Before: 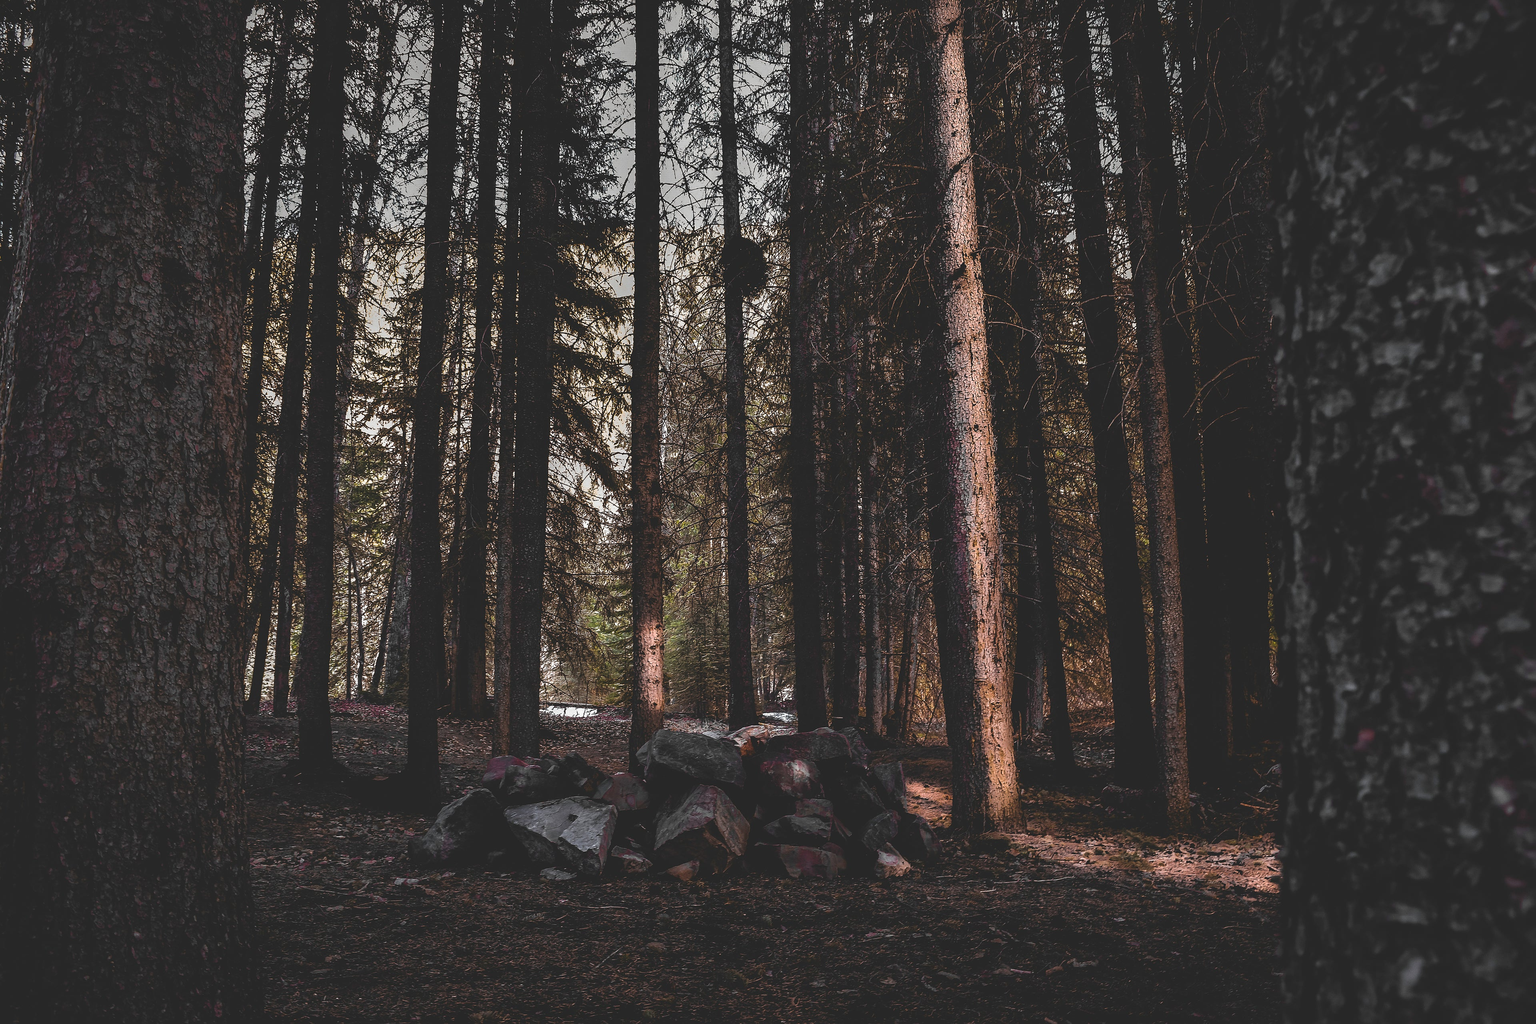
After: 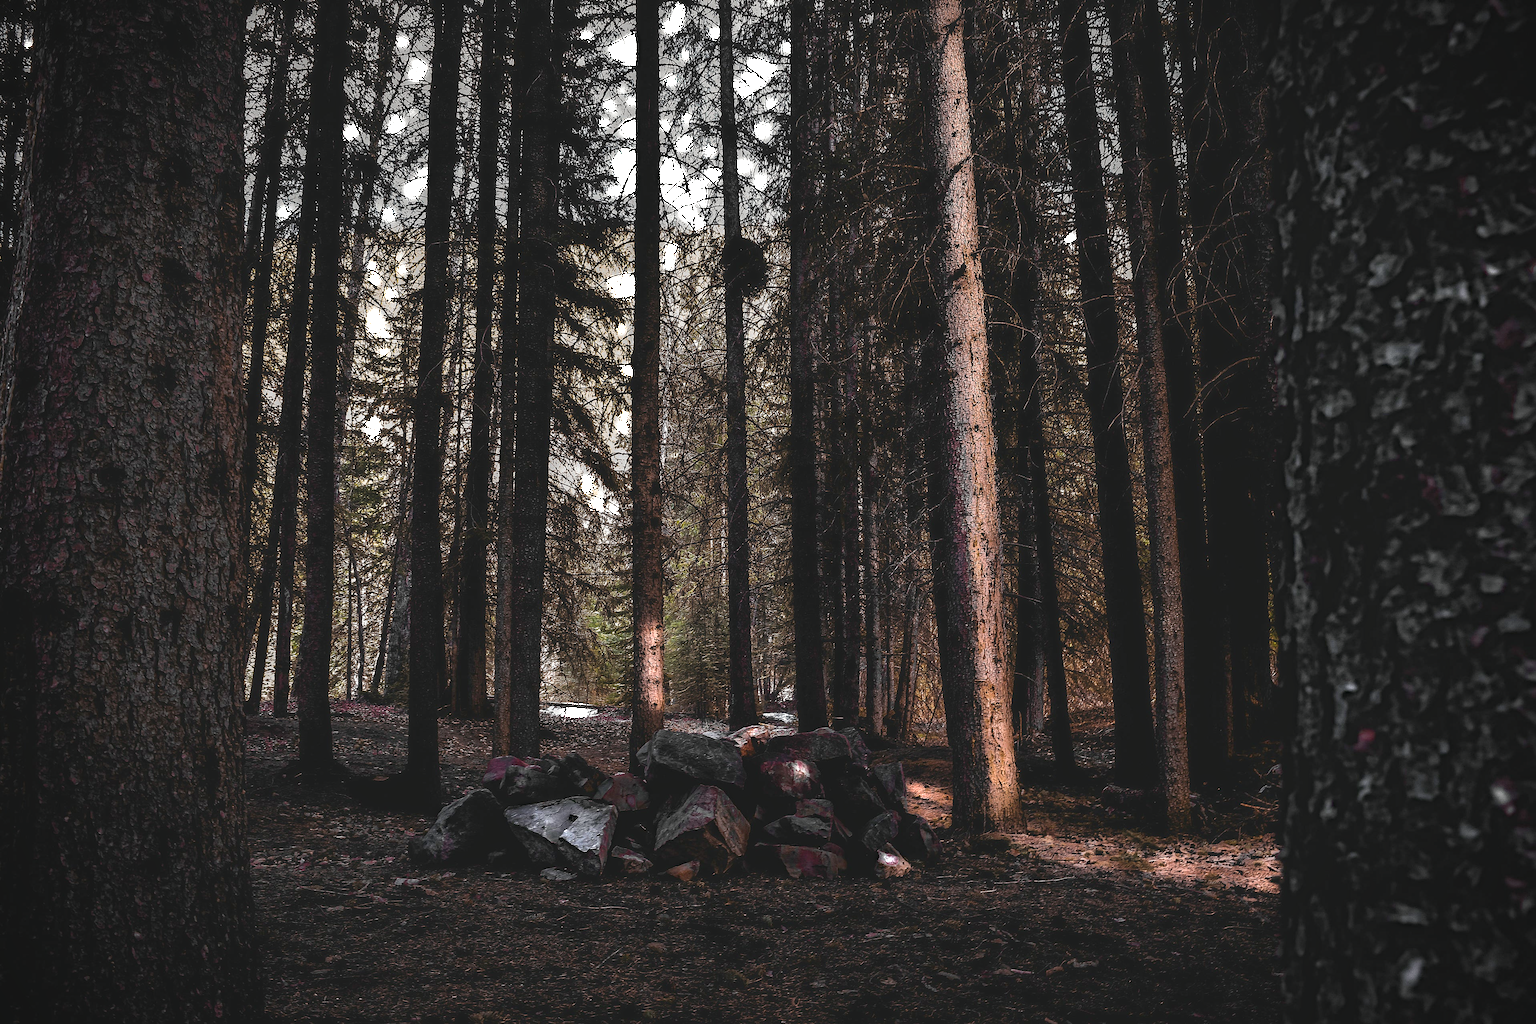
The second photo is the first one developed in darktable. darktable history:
vignetting: on, module defaults
haze removal: strength 0.51, distance 0.425, compatibility mode true, adaptive false
